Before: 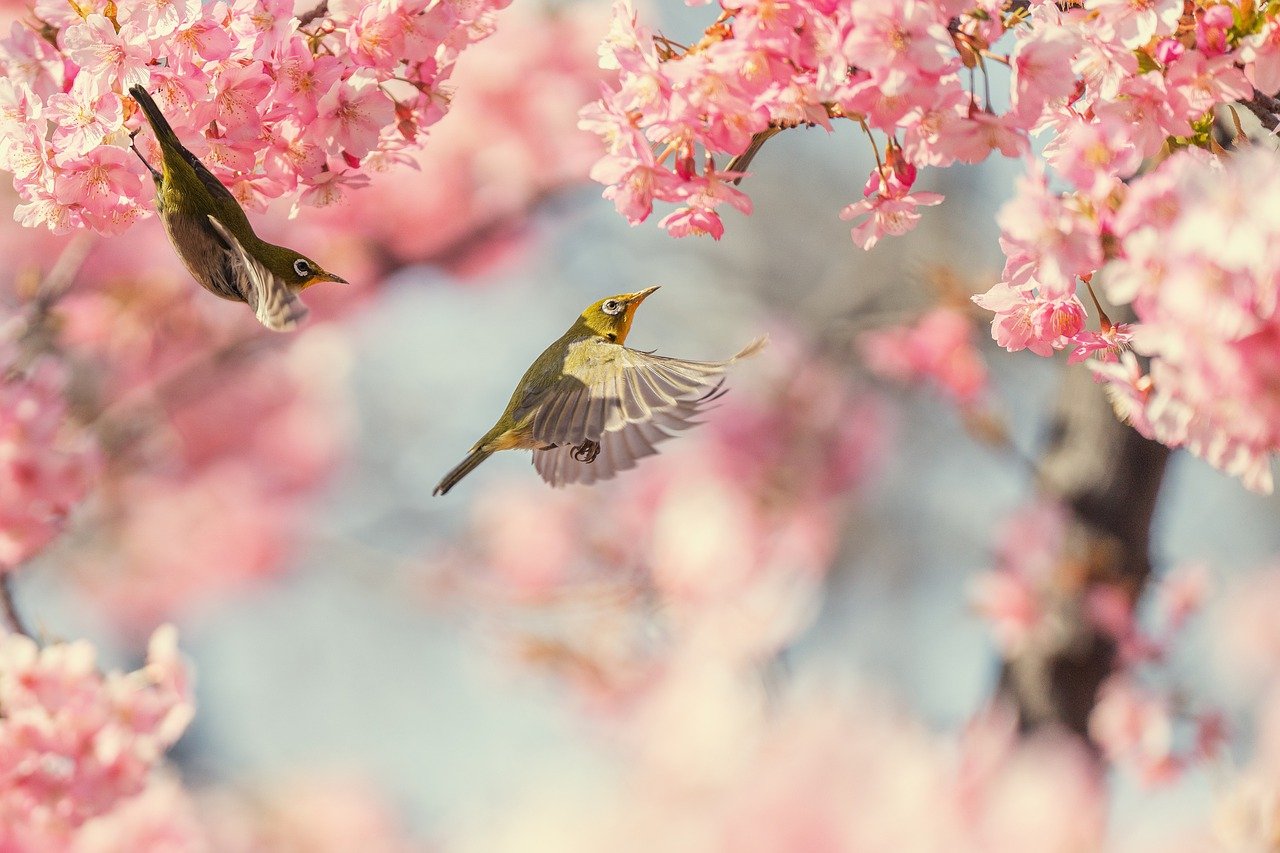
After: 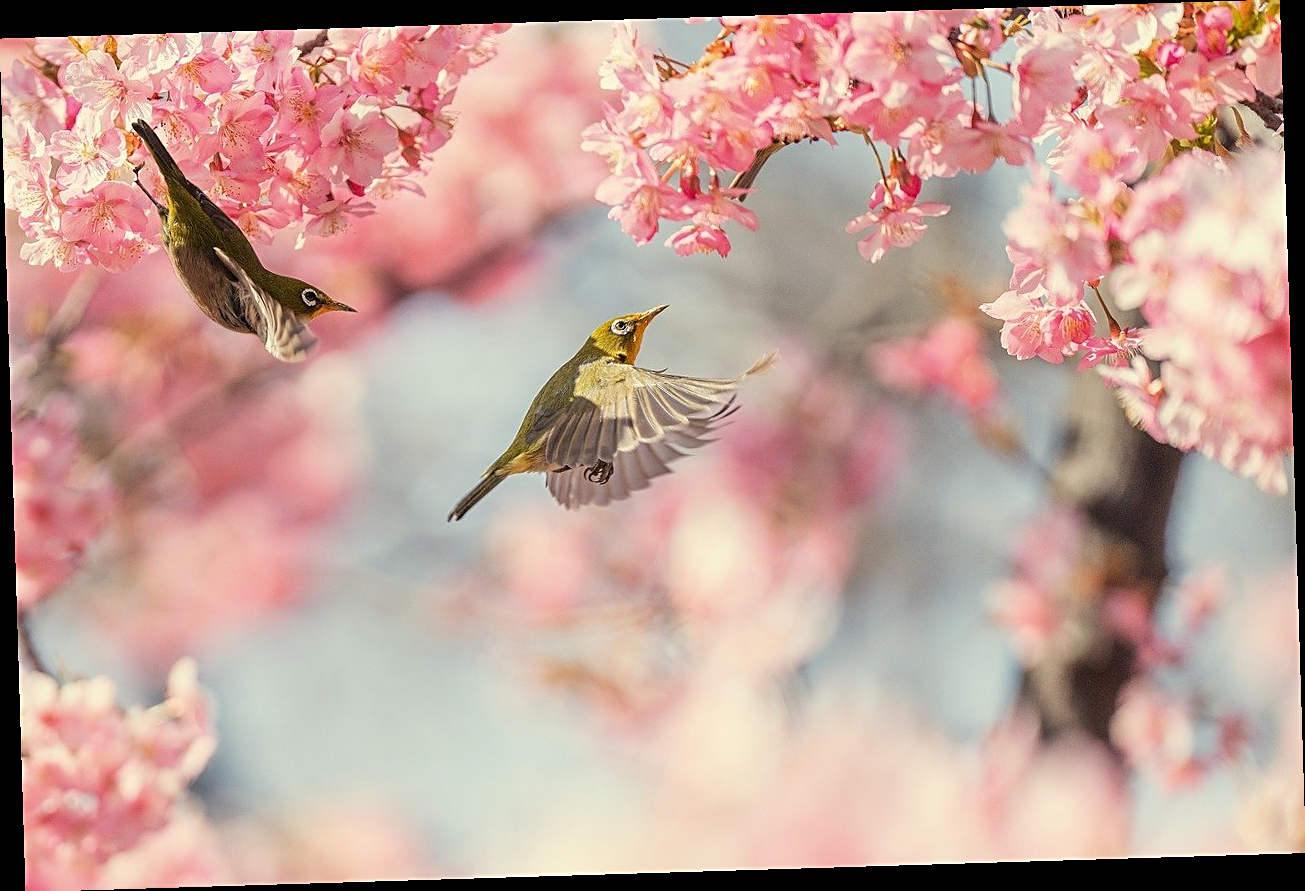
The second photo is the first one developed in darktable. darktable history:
sharpen: on, module defaults
rotate and perspective: rotation -1.75°, automatic cropping off
